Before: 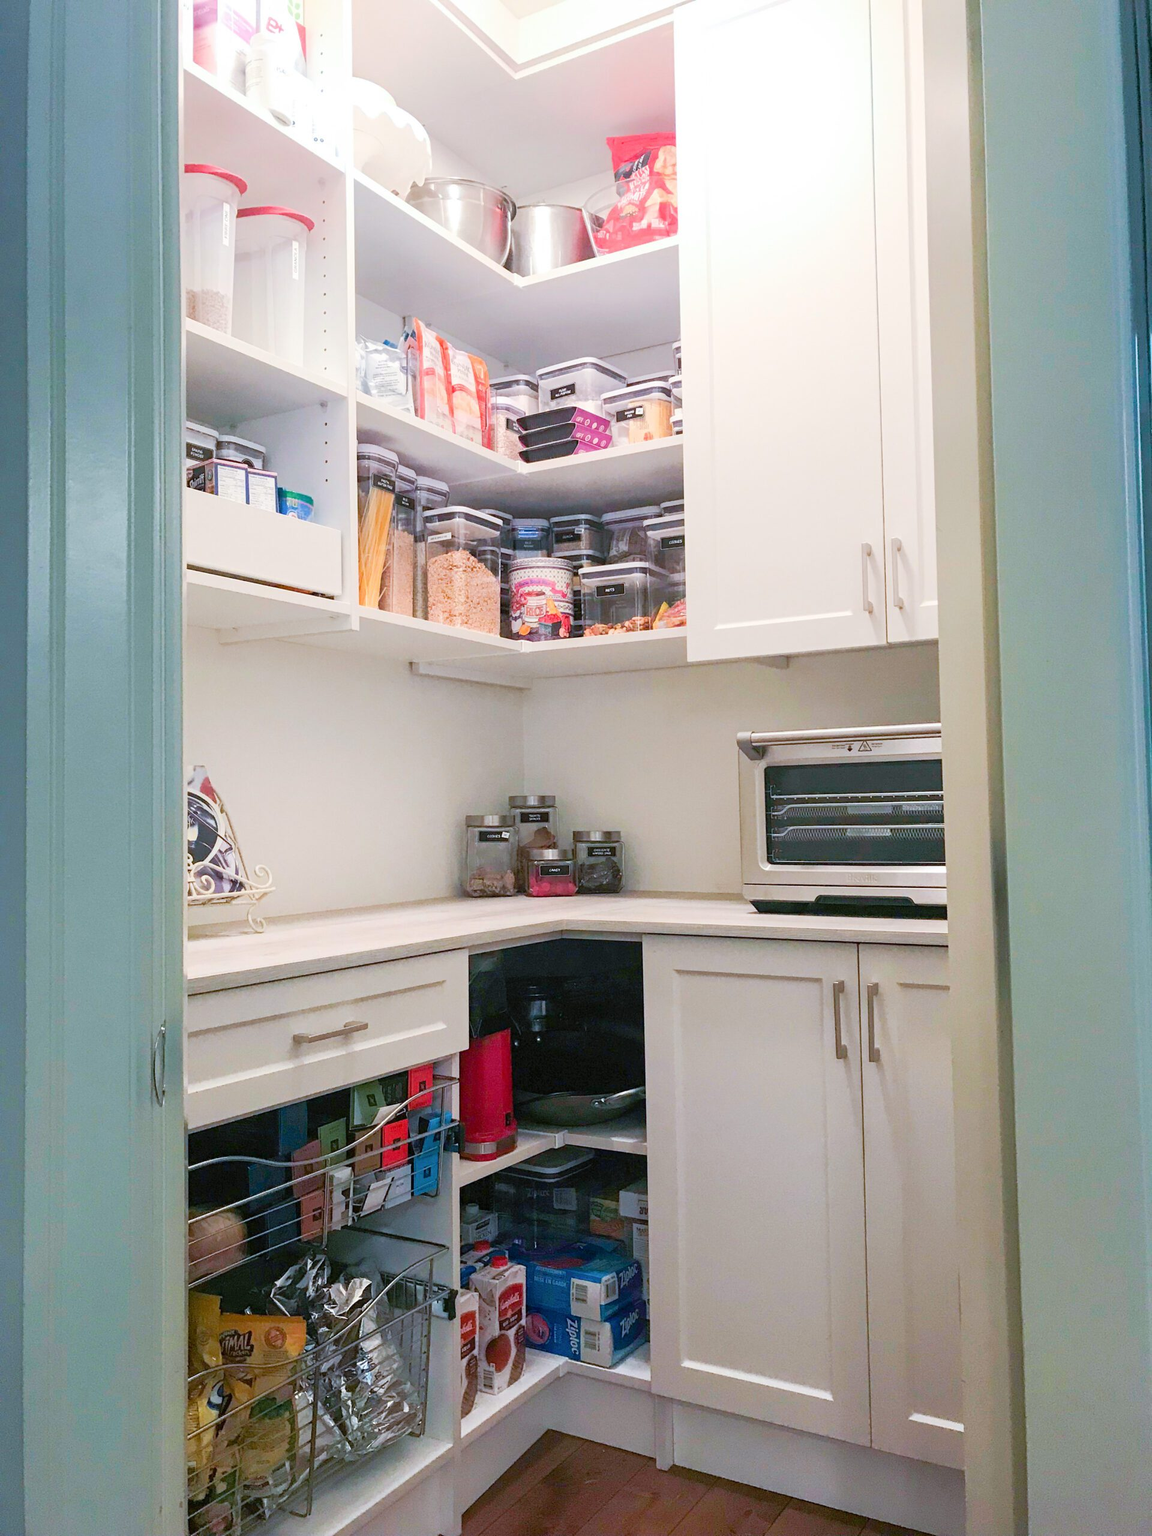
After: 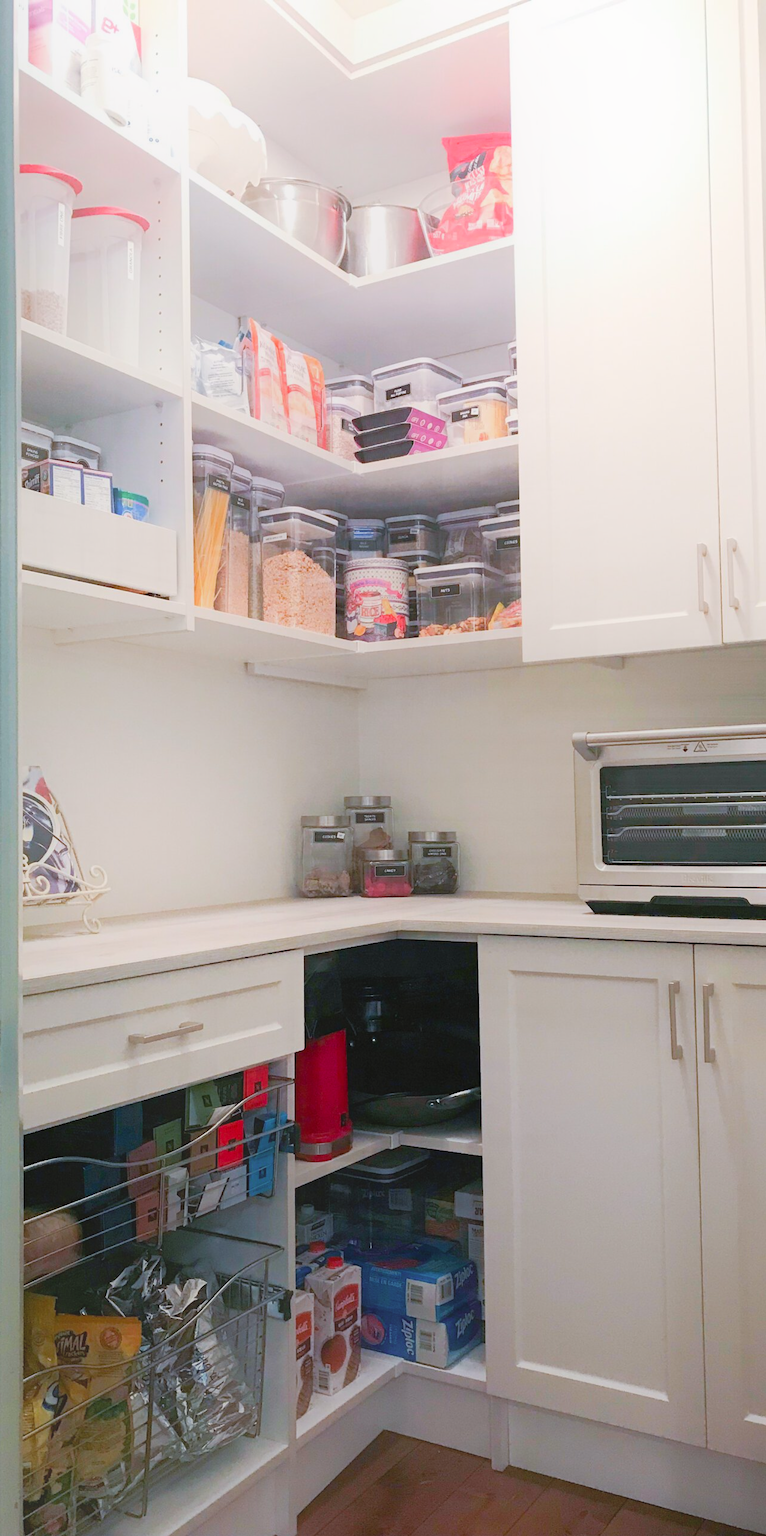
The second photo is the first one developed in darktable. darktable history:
crop and rotate: left 14.327%, right 19.127%
contrast equalizer: y [[0.6 ×6], [0.55 ×6], [0 ×6], [0 ×6], [0 ×6]], mix -0.987
